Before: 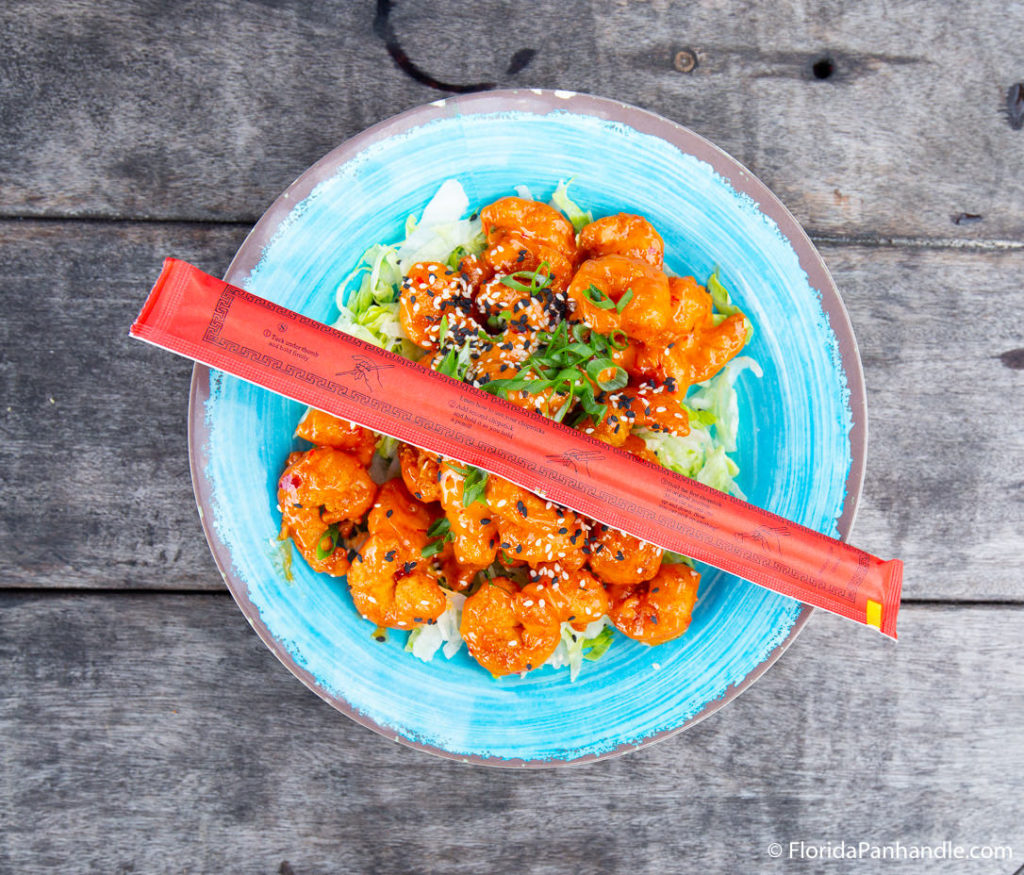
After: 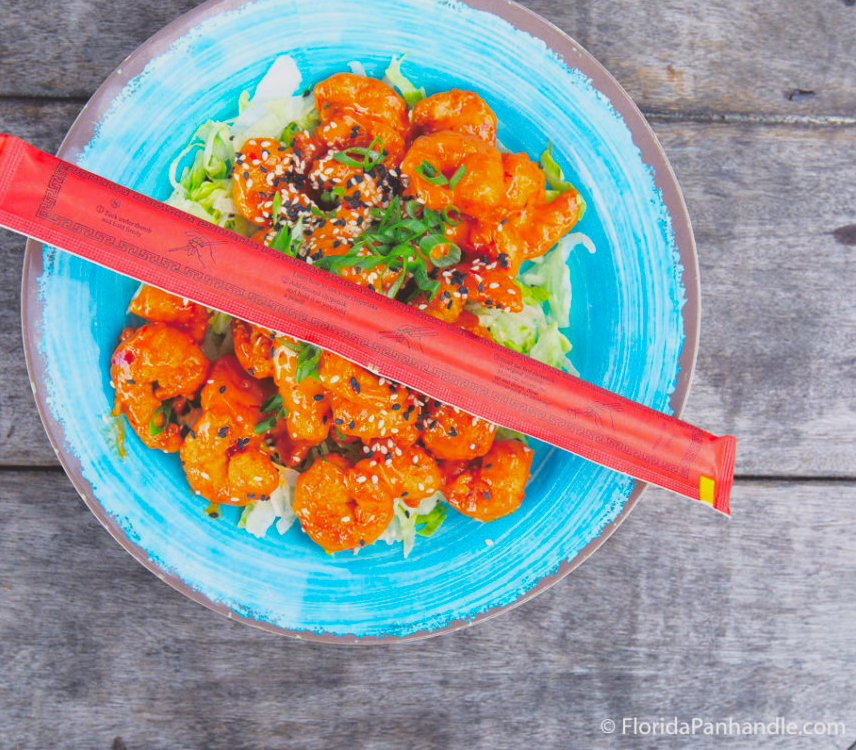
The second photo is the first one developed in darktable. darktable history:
exposure: black level correction -0.037, exposure -0.495 EV, compensate highlight preservation false
crop: left 16.322%, top 14.244%
tone curve: curves: ch0 [(0.024, 0) (0.075, 0.034) (0.145, 0.098) (0.257, 0.259) (0.408, 0.45) (0.611, 0.64) (0.81, 0.857) (1, 1)]; ch1 [(0, 0) (0.287, 0.198) (0.501, 0.506) (0.56, 0.57) (0.712, 0.777) (0.976, 0.992)]; ch2 [(0, 0) (0.5, 0.5) (0.523, 0.552) (0.59, 0.603) (0.681, 0.754) (1, 1)], color space Lab, independent channels, preserve colors none
